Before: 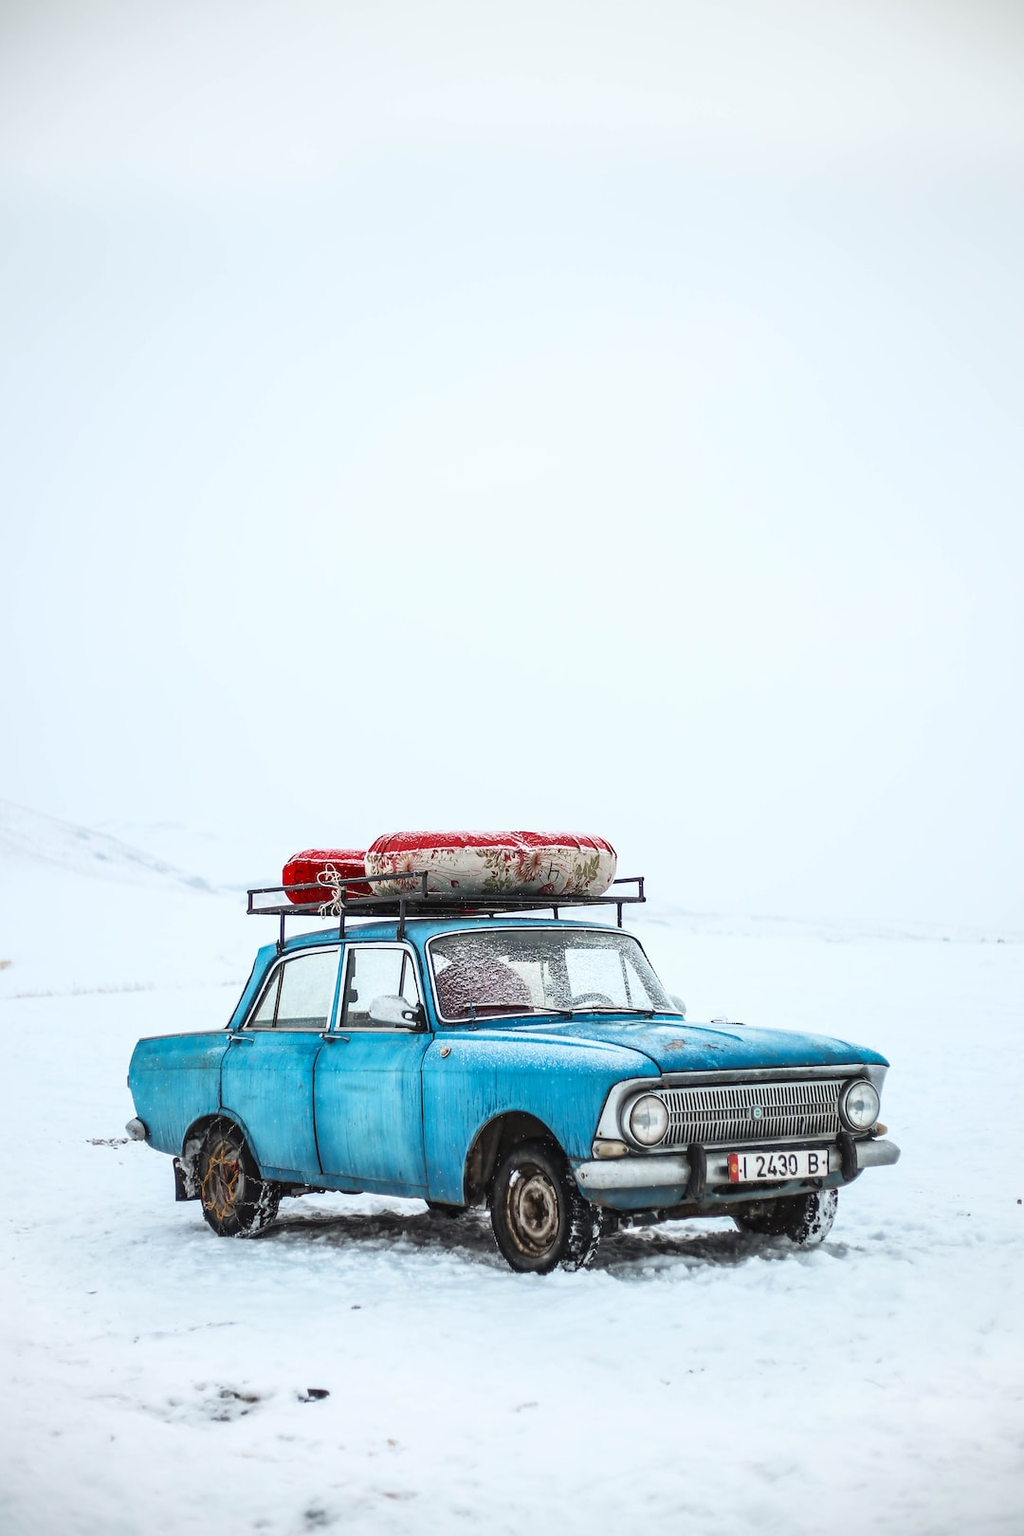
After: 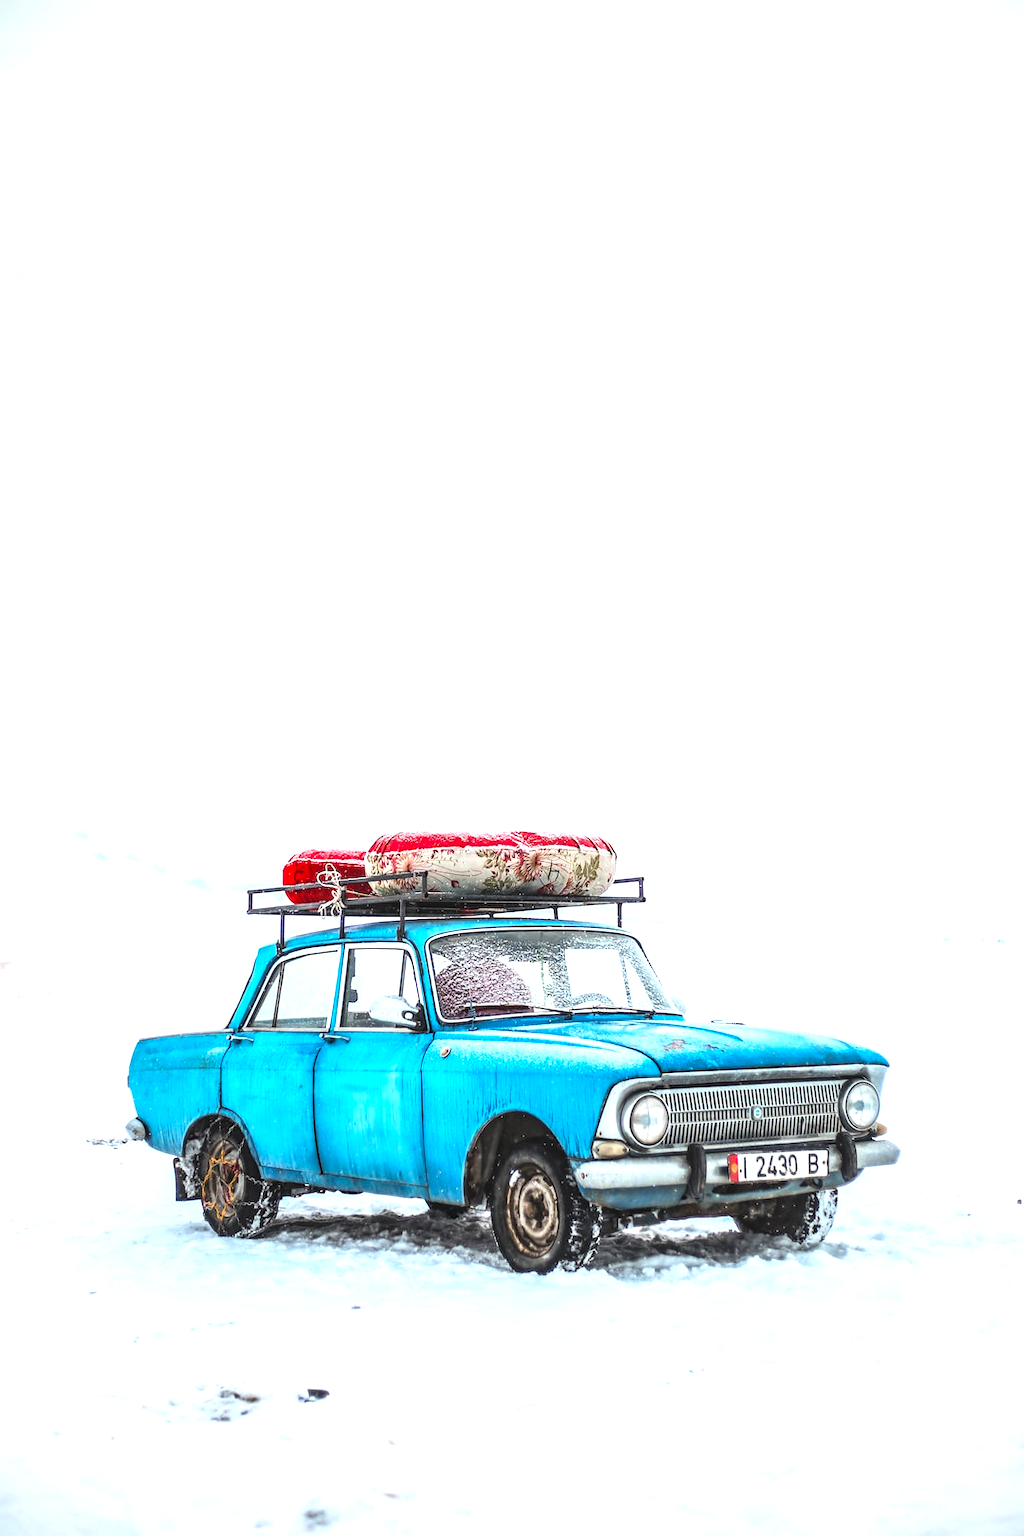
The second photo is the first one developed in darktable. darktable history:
contrast brightness saturation: contrast 0.07, brightness 0.18, saturation 0.4
tone equalizer: -8 EV -0.75 EV, -7 EV -0.7 EV, -6 EV -0.6 EV, -5 EV -0.4 EV, -3 EV 0.4 EV, -2 EV 0.6 EV, -1 EV 0.7 EV, +0 EV 0.75 EV, edges refinement/feathering 500, mask exposure compensation -1.57 EV, preserve details no
local contrast: on, module defaults
